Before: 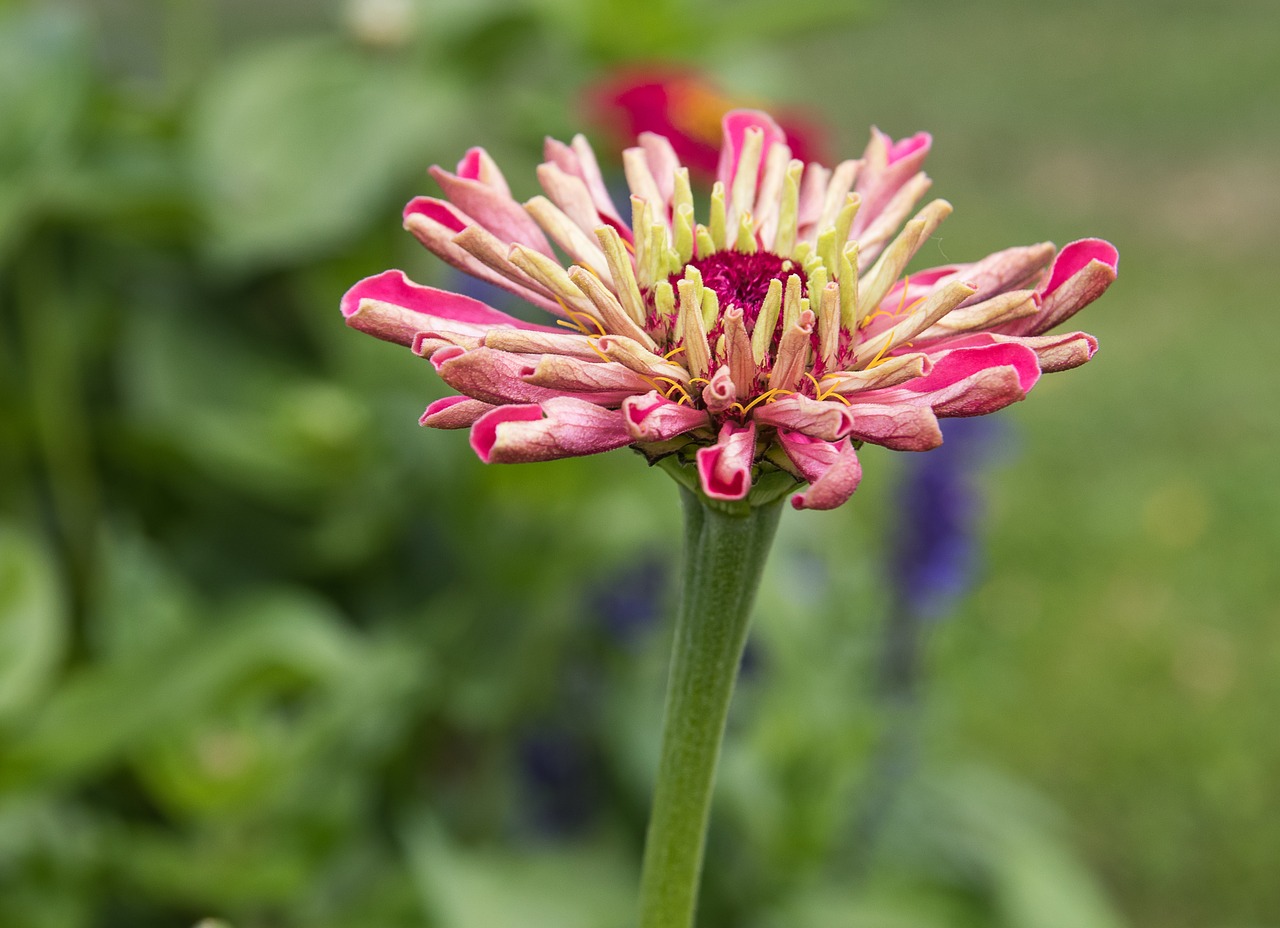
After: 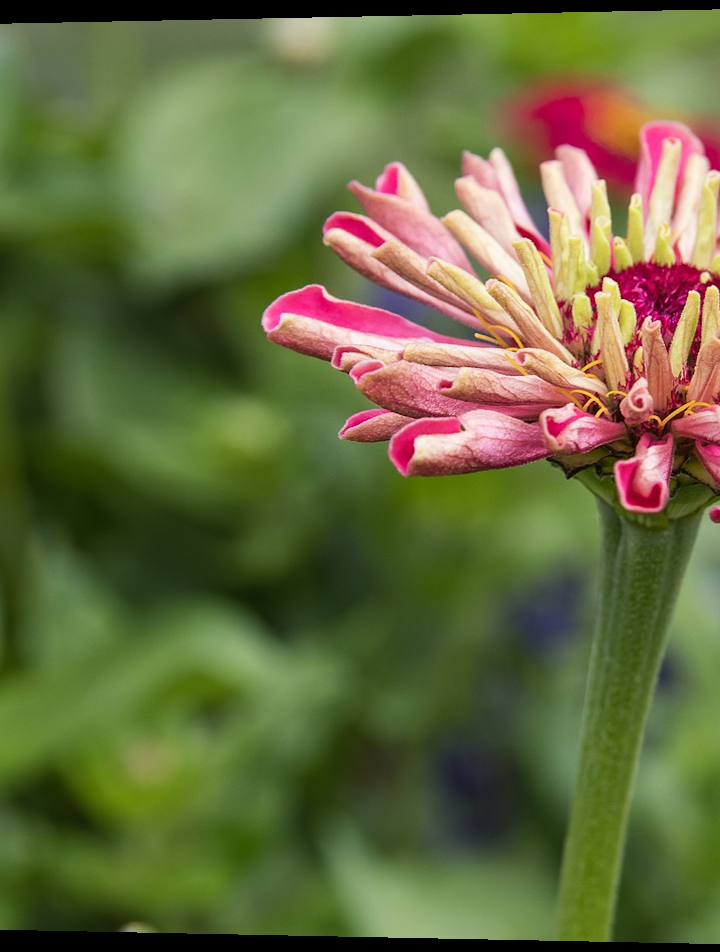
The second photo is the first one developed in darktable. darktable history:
rotate and perspective: lens shift (horizontal) -0.055, automatic cropping off
crop: left 5.114%, right 38.589%
